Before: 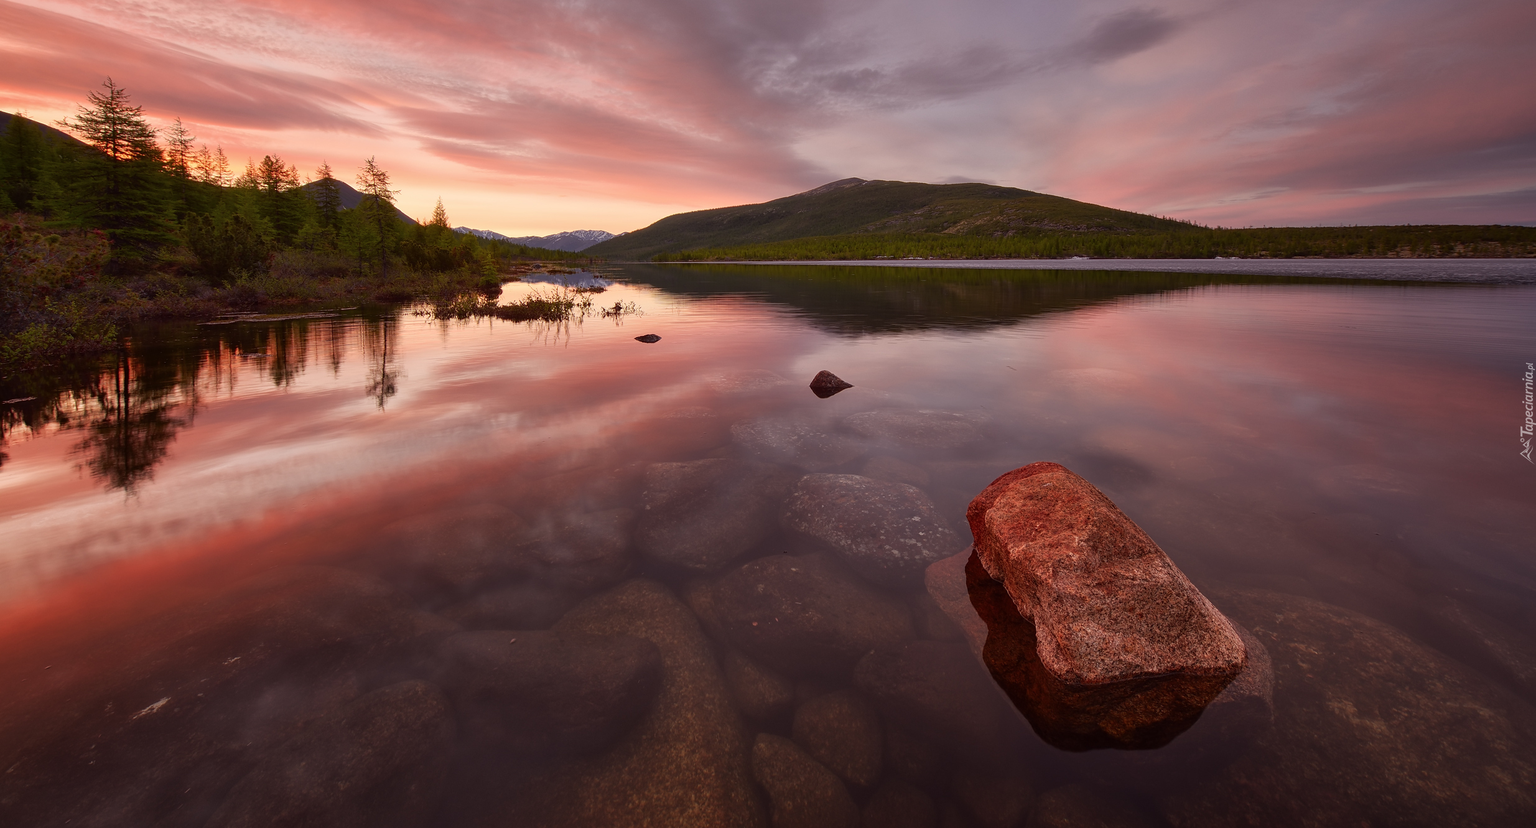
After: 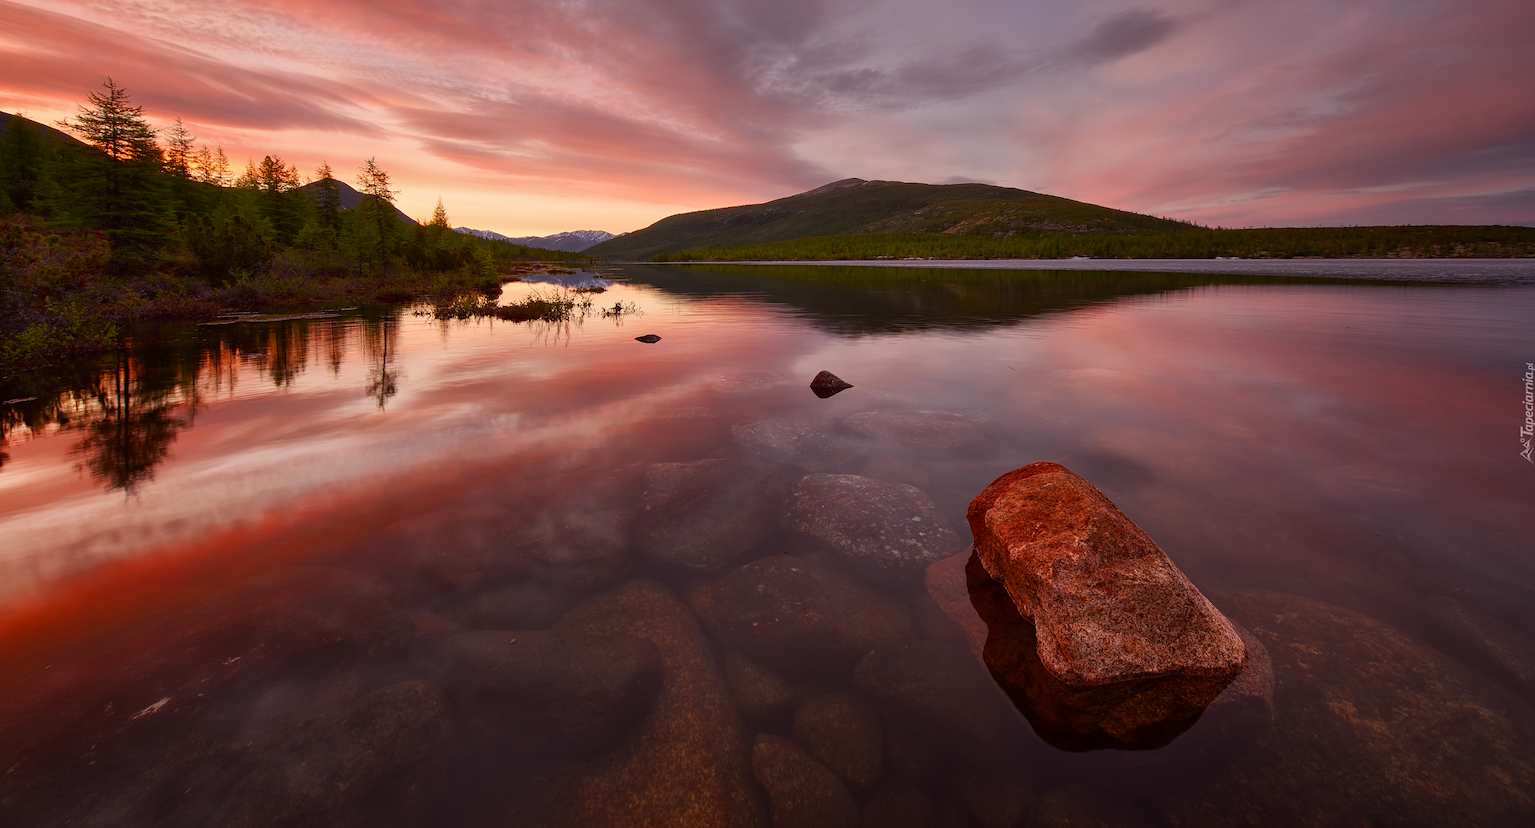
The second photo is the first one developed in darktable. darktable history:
color balance rgb: linear chroma grading › shadows -8%, linear chroma grading › global chroma 10%, perceptual saturation grading › global saturation 2%, perceptual saturation grading › highlights -2%, perceptual saturation grading › mid-tones 4%, perceptual saturation grading › shadows 8%, perceptual brilliance grading › global brilliance 2%, perceptual brilliance grading › highlights -4%, global vibrance 16%, saturation formula JzAzBz (2021)
levels: levels [0, 0.51, 1]
